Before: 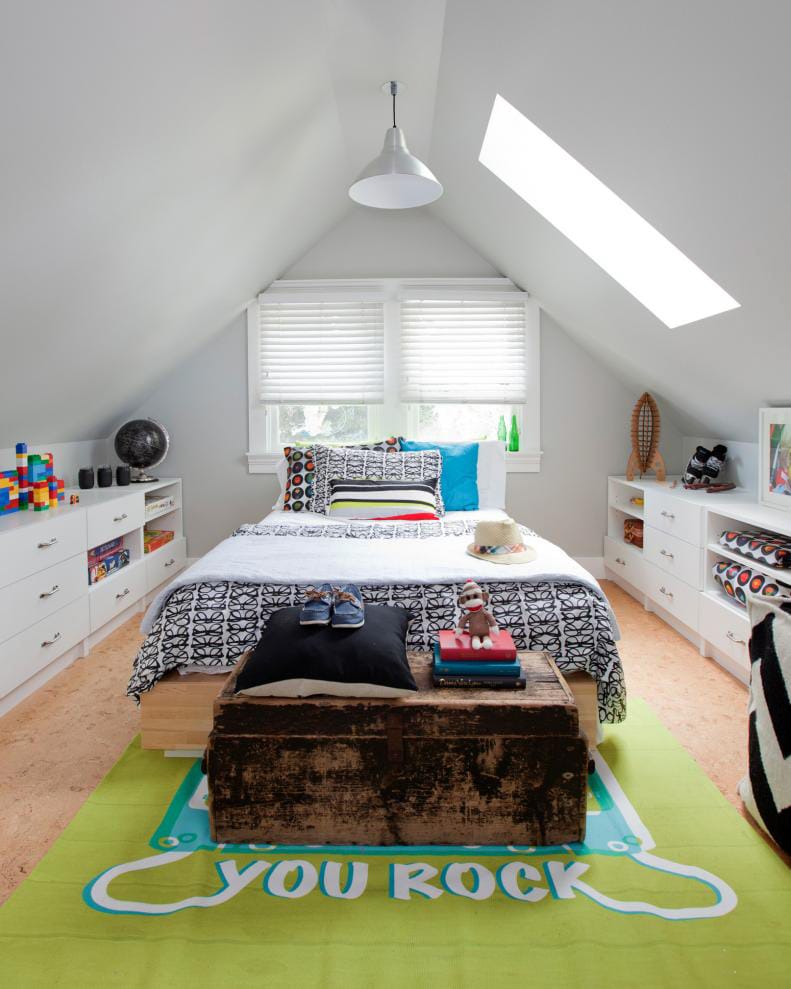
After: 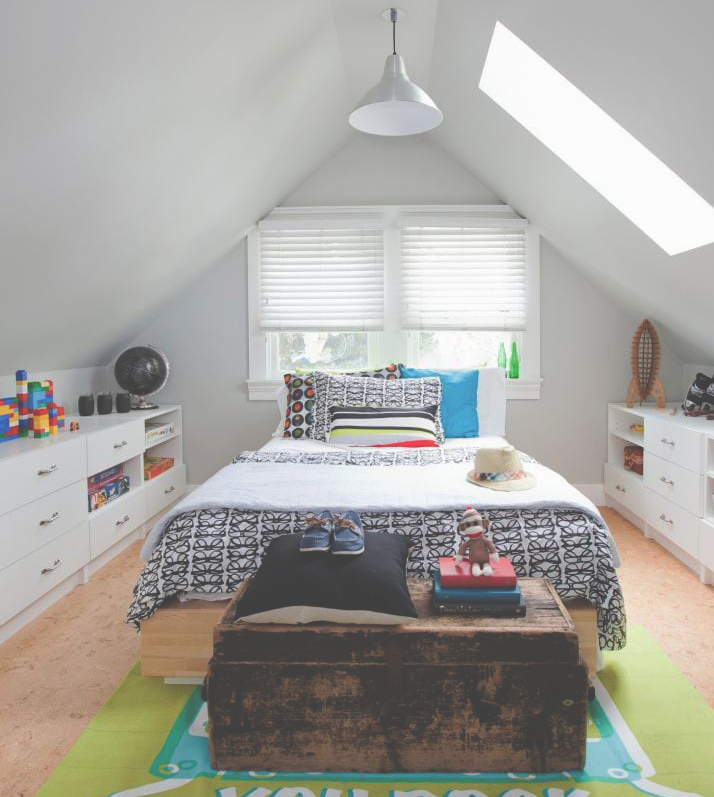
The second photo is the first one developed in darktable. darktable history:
exposure: black level correction -0.061, exposure -0.049 EV, compensate exposure bias true, compensate highlight preservation false
tone curve: curves: ch0 [(0, 0) (0.003, 0.004) (0.011, 0.005) (0.025, 0.014) (0.044, 0.037) (0.069, 0.059) (0.1, 0.096) (0.136, 0.116) (0.177, 0.133) (0.224, 0.177) (0.277, 0.255) (0.335, 0.319) (0.399, 0.385) (0.468, 0.457) (0.543, 0.545) (0.623, 0.621) (0.709, 0.705) (0.801, 0.801) (0.898, 0.901) (1, 1)], preserve colors none
crop: top 7.399%, right 9.686%, bottom 12%
